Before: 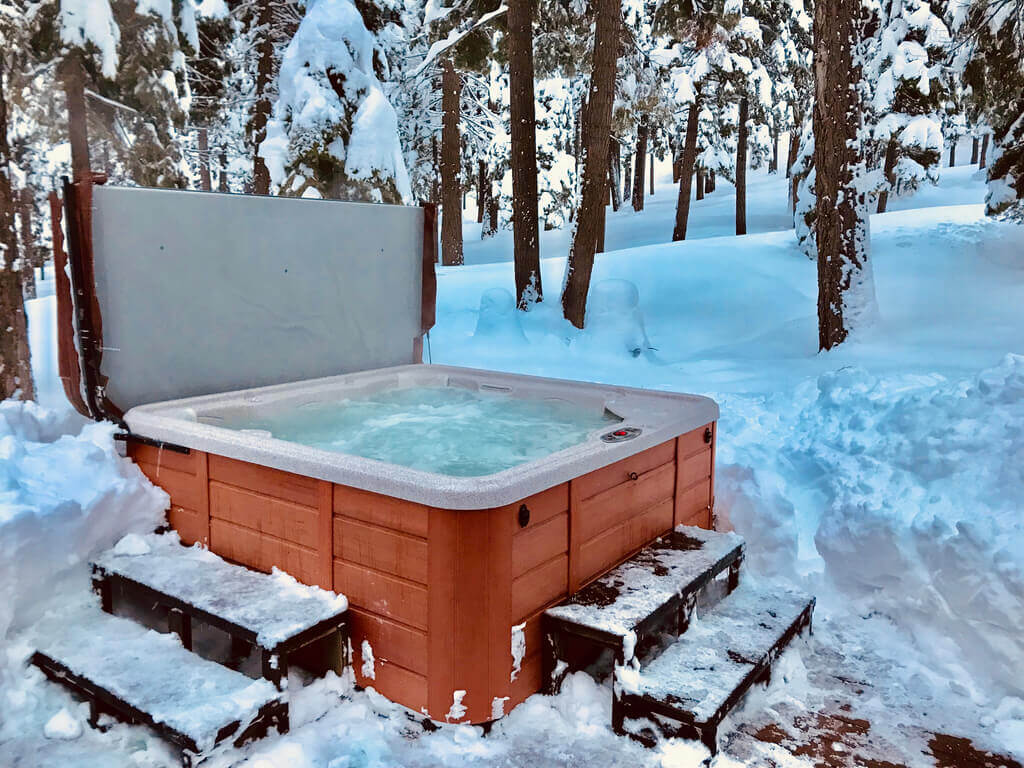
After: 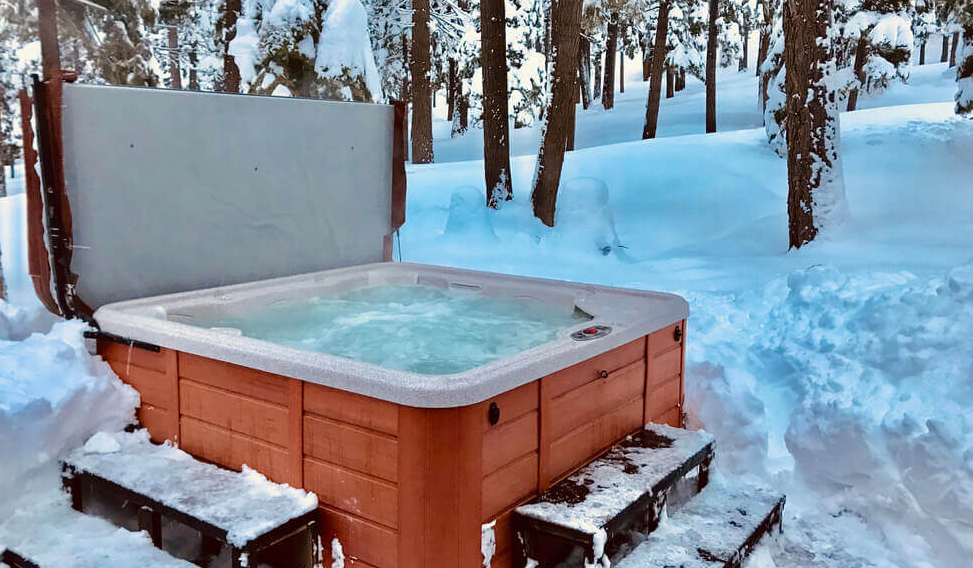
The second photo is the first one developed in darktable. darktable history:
crop and rotate: left 2.991%, top 13.302%, right 1.981%, bottom 12.636%
exposure: compensate highlight preservation false
